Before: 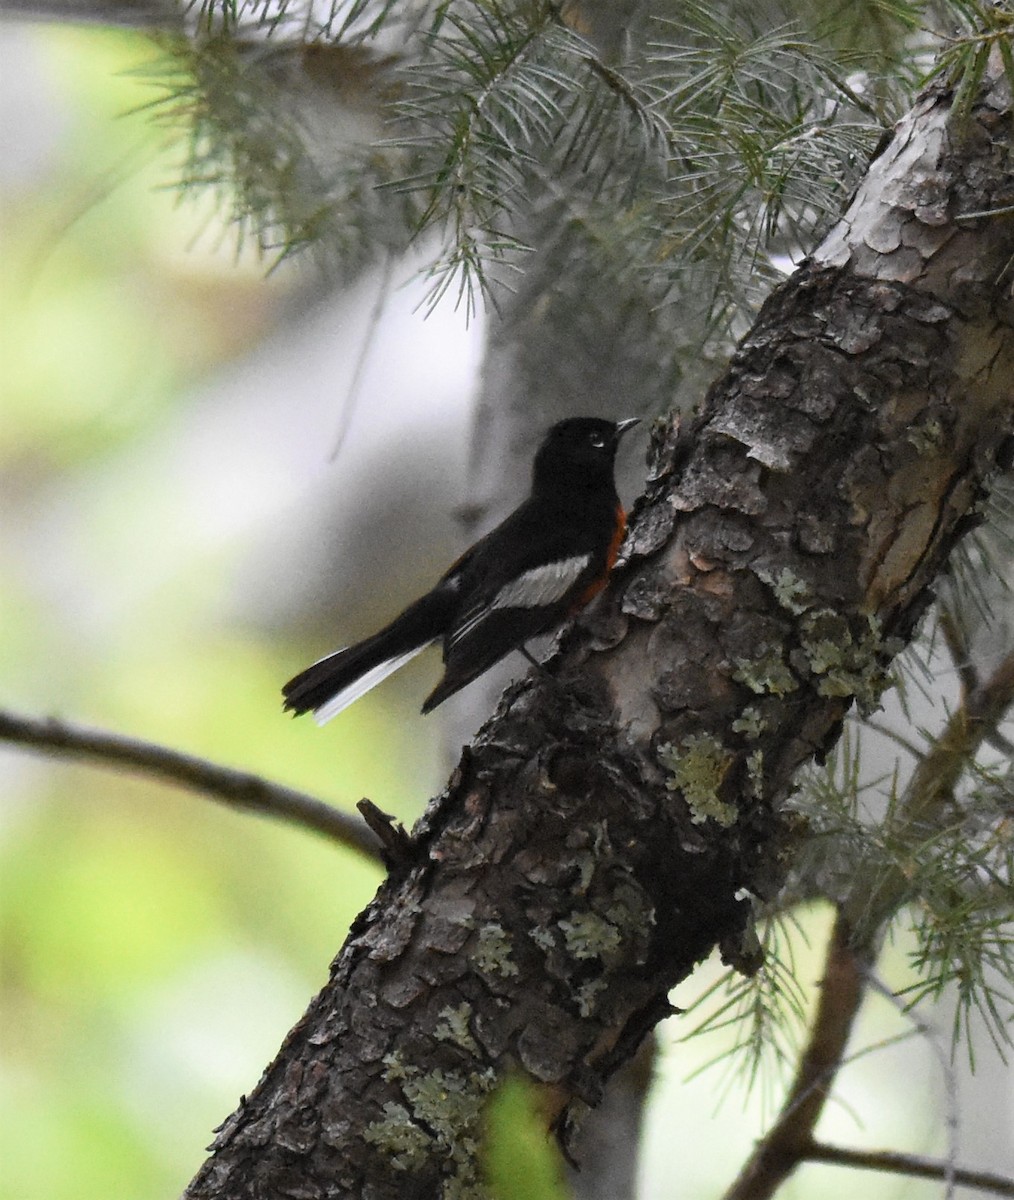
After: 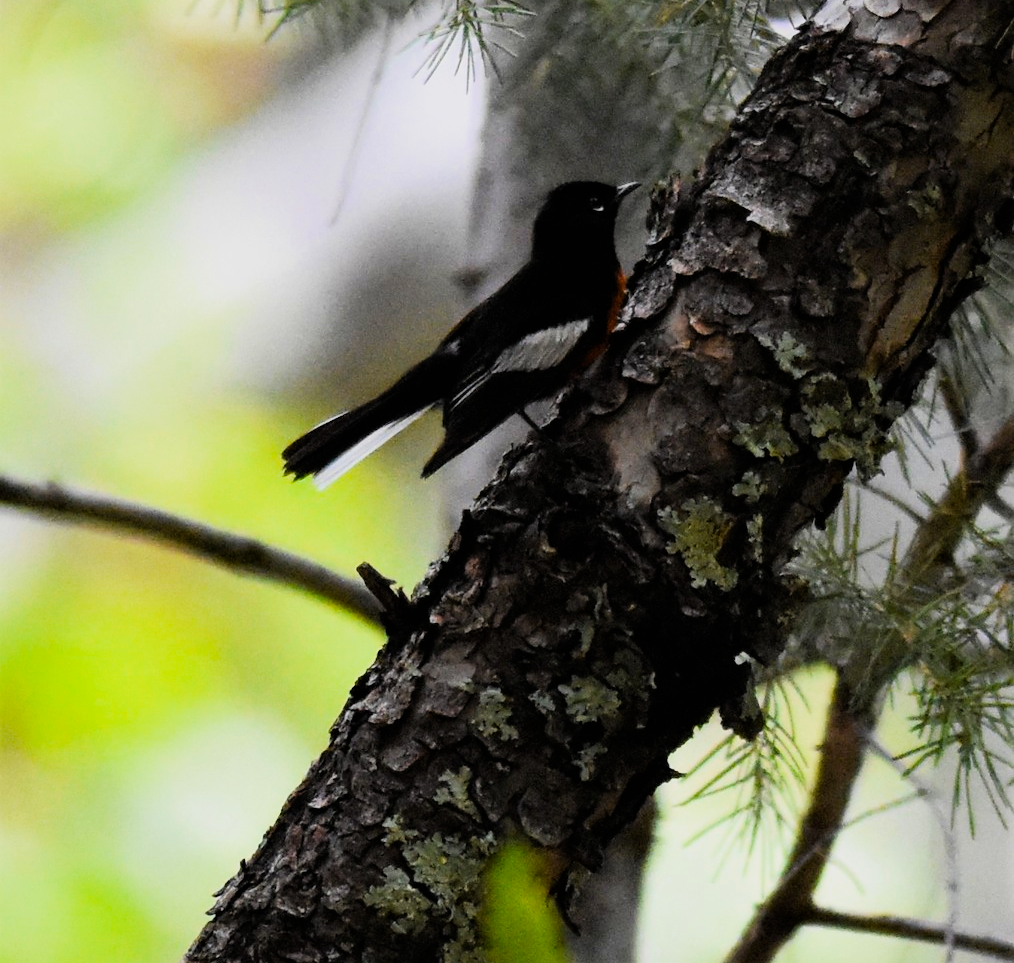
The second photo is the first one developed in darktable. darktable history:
tone equalizer: -8 EV -0.425 EV, -7 EV -0.417 EV, -6 EV -0.345 EV, -5 EV -0.243 EV, -3 EV 0.202 EV, -2 EV 0.307 EV, -1 EV 0.365 EV, +0 EV 0.432 EV
crop and rotate: top 19.735%
exposure: exposure -0.27 EV, compensate highlight preservation false
color balance rgb: perceptual saturation grading › global saturation 19.585%, perceptual brilliance grading › highlights 14.207%, perceptual brilliance grading › shadows -18.94%, global vibrance 42.464%
filmic rgb: black relative exposure -7.65 EV, white relative exposure 4.56 EV, hardness 3.61
